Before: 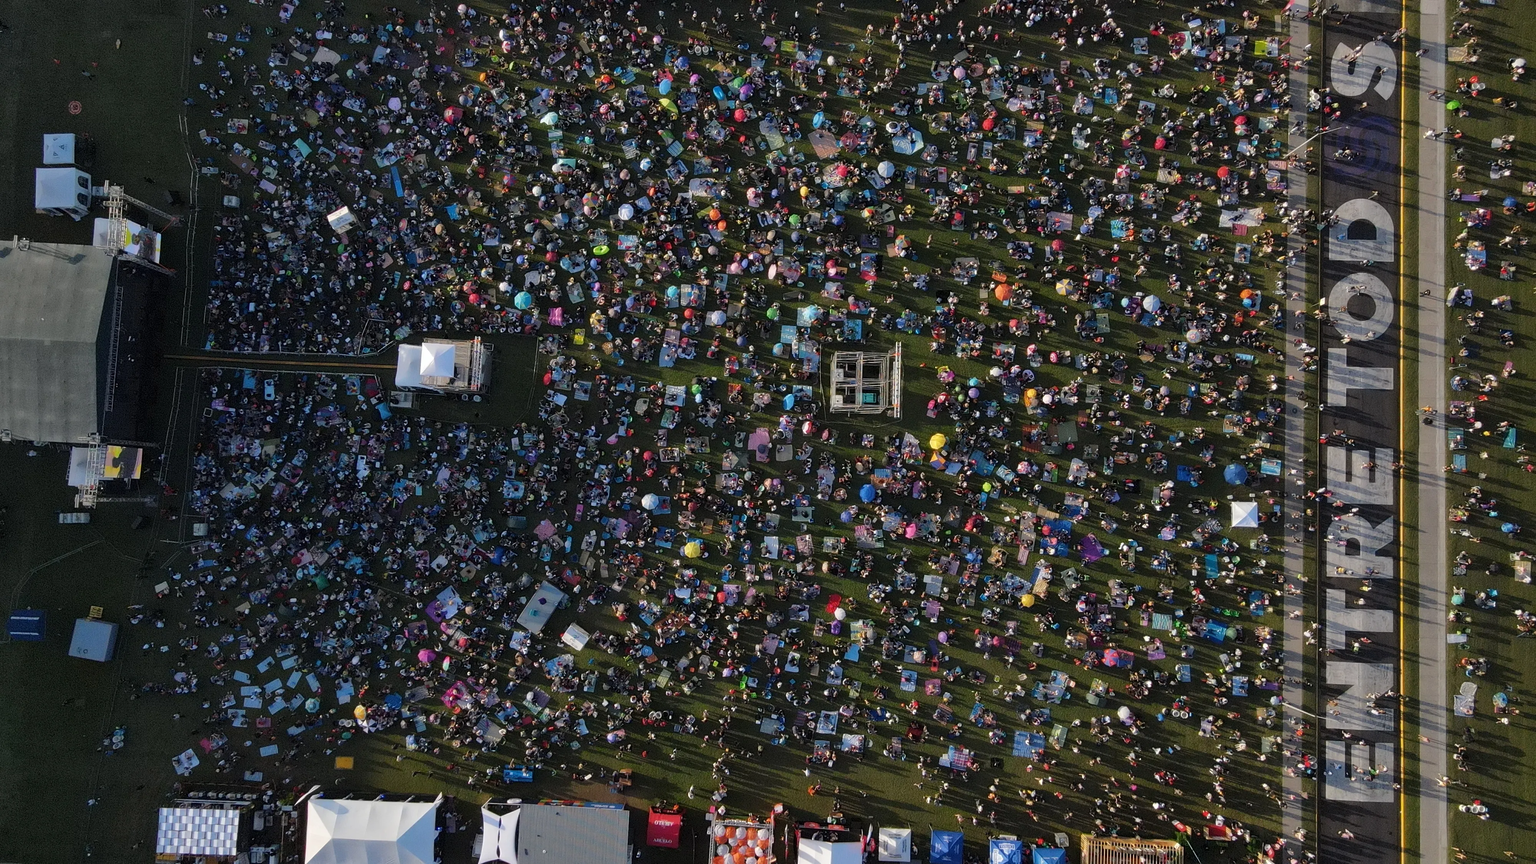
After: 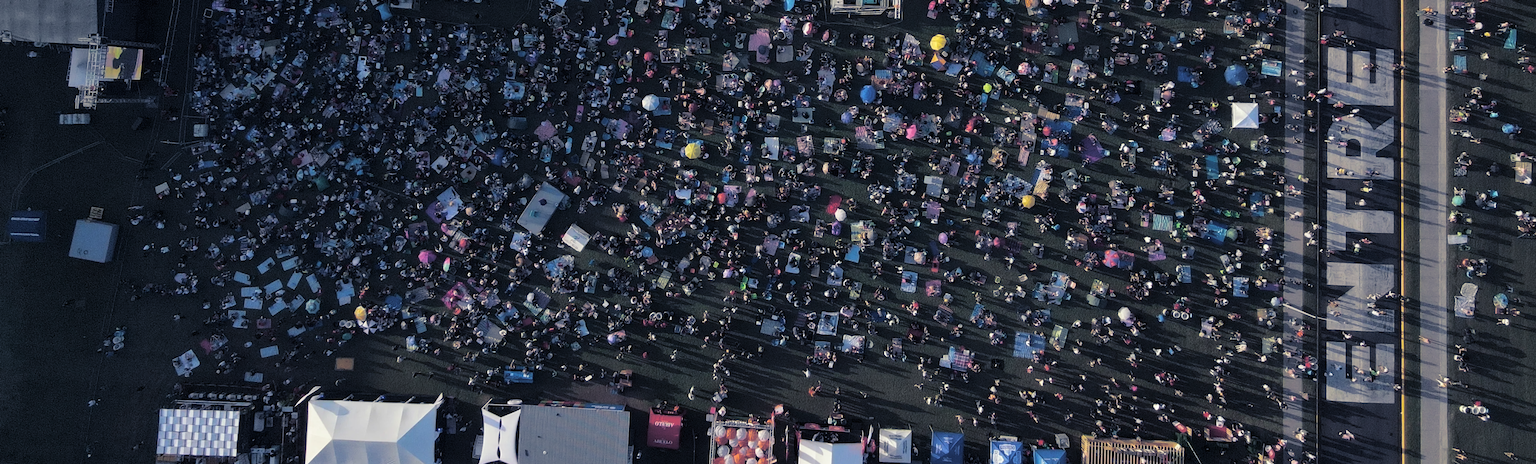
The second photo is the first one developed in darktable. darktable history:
crop and rotate: top 46.237%
split-toning: shadows › hue 230.4°
